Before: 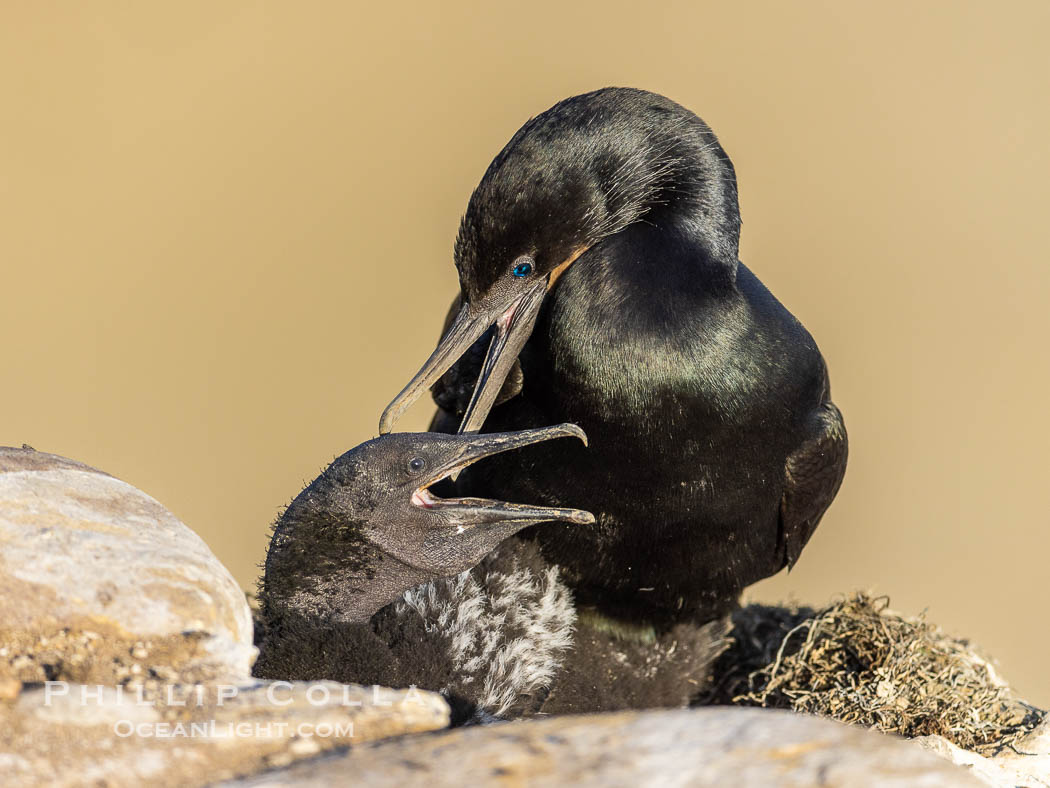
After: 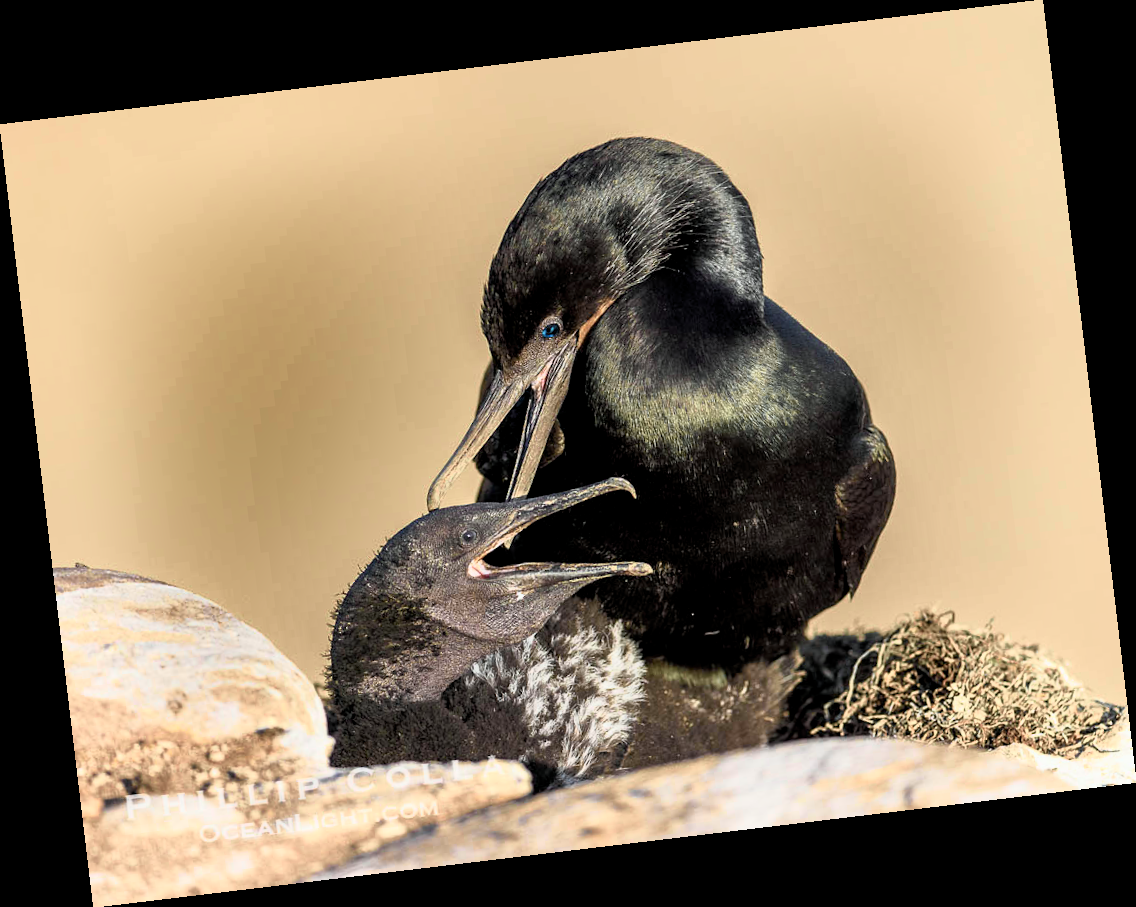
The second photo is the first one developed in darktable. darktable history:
levels: levels [0.026, 0.507, 0.987]
tone curve: curves: ch0 [(0, 0) (0.105, 0.068) (0.181, 0.185) (0.28, 0.291) (0.384, 0.404) (0.485, 0.531) (0.638, 0.681) (0.795, 0.879) (1, 0.977)]; ch1 [(0, 0) (0.161, 0.092) (0.35, 0.33) (0.379, 0.401) (0.456, 0.469) (0.504, 0.5) (0.512, 0.514) (0.58, 0.597) (0.635, 0.646) (1, 1)]; ch2 [(0, 0) (0.371, 0.362) (0.437, 0.437) (0.5, 0.5) (0.53, 0.523) (0.56, 0.58) (0.622, 0.606) (1, 1)], color space Lab, independent channels, preserve colors none
rotate and perspective: rotation -6.83°, automatic cropping off
shadows and highlights: shadows 20.91, highlights -82.73, soften with gaussian
